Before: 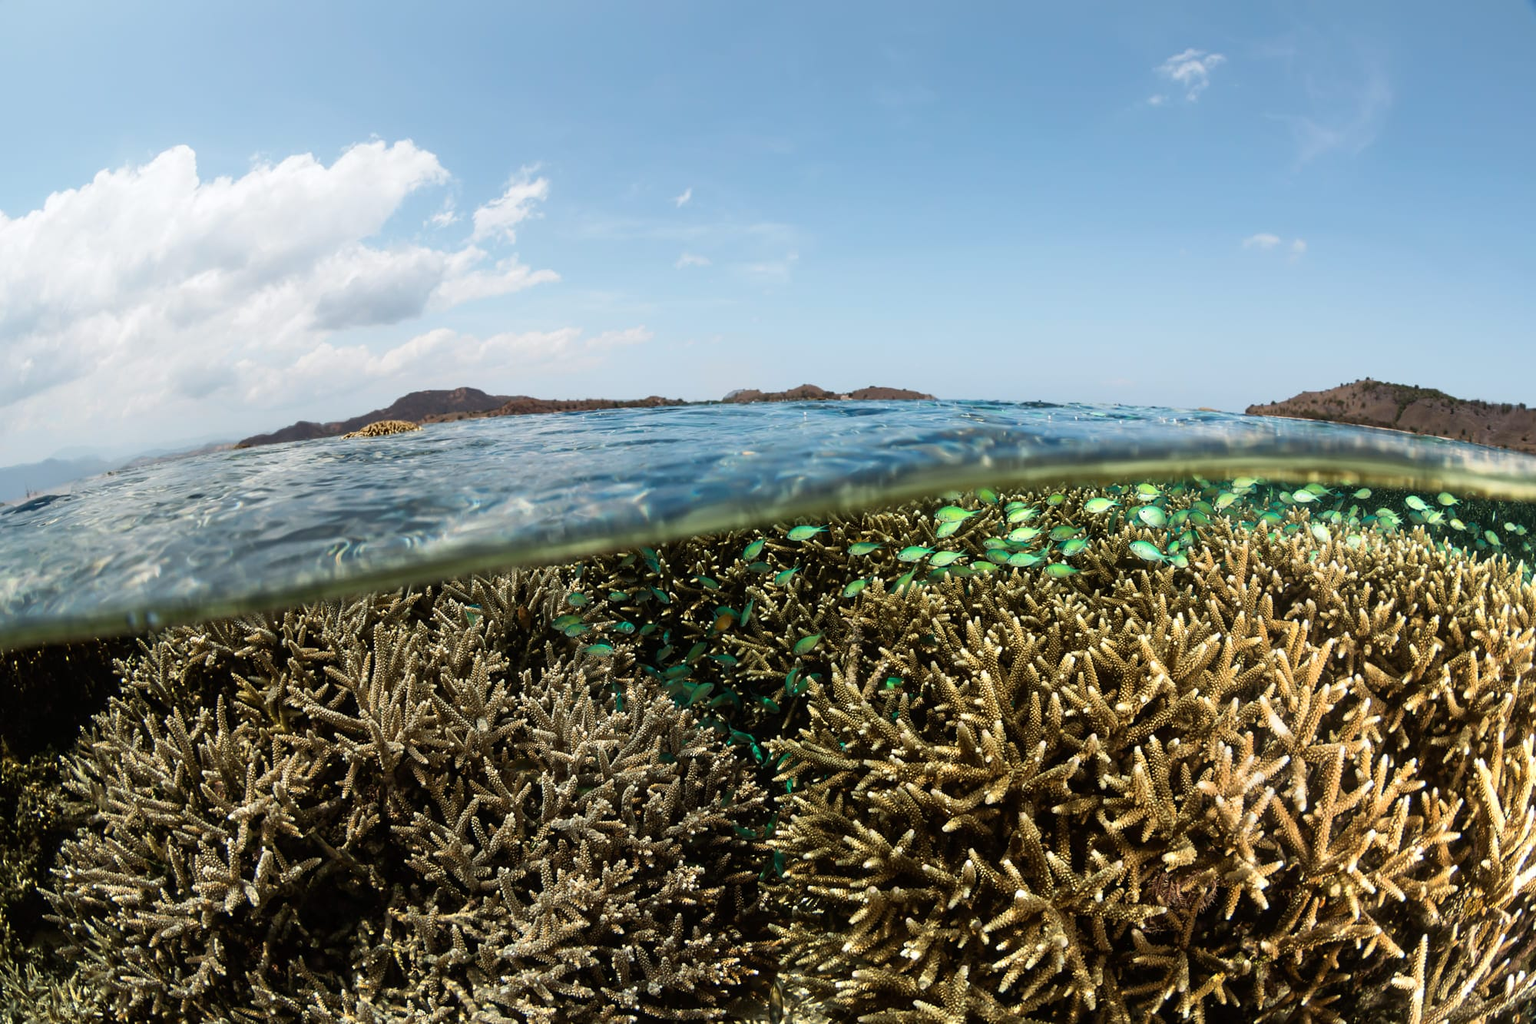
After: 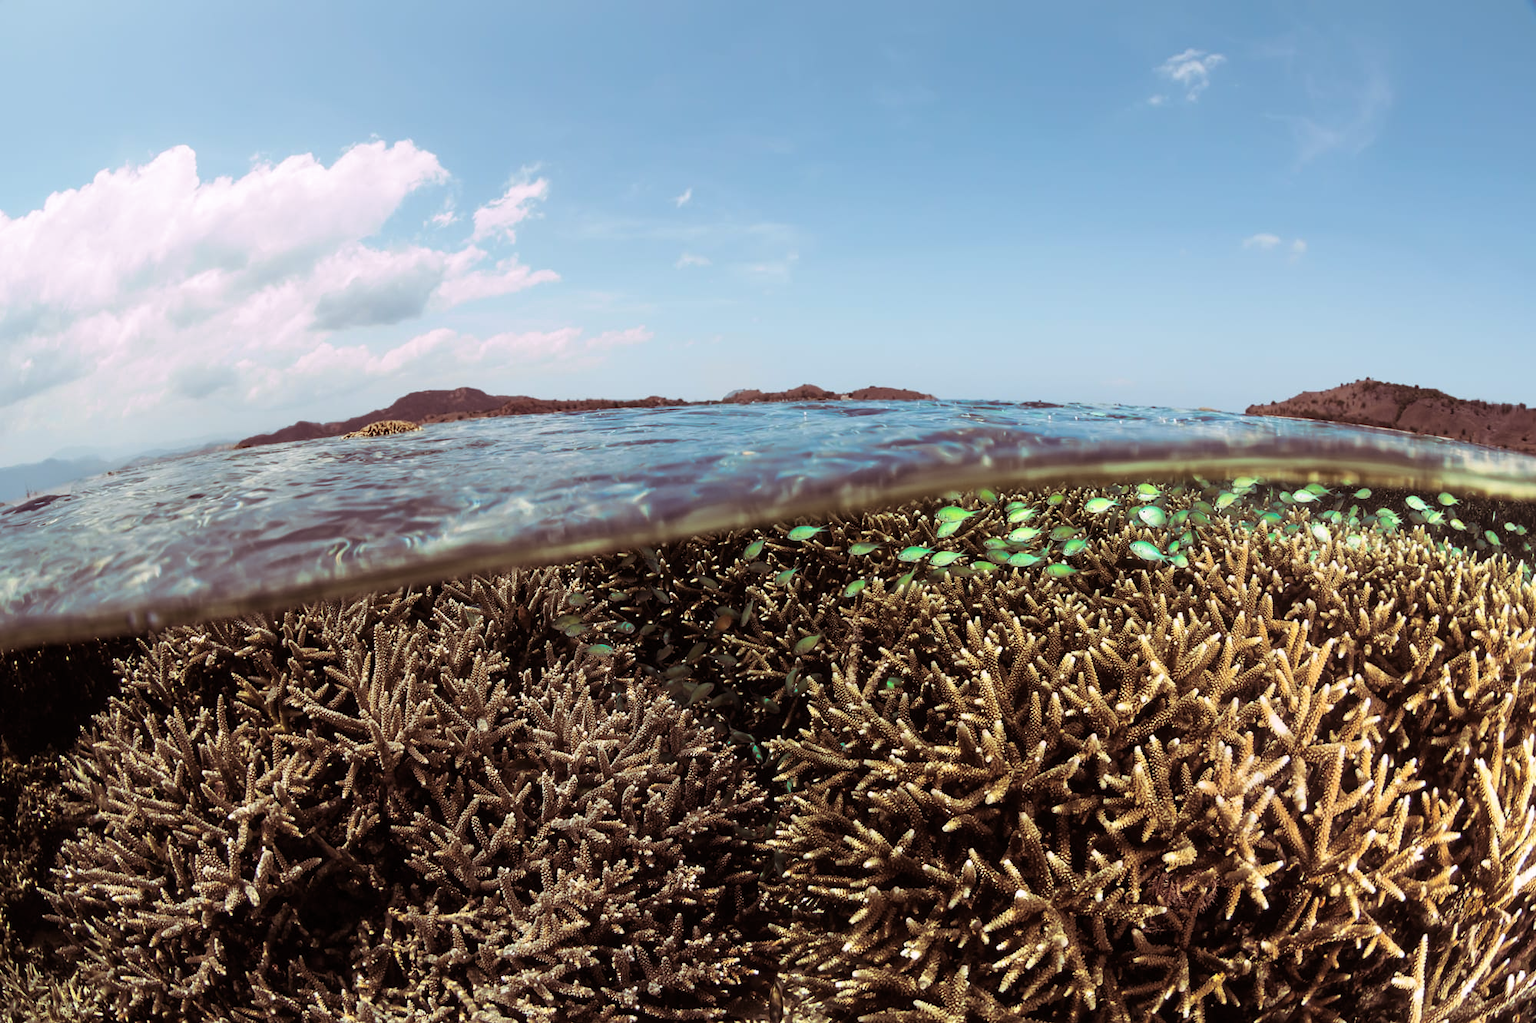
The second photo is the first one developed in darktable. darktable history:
split-toning: highlights › hue 298.8°, highlights › saturation 0.73, compress 41.76%
